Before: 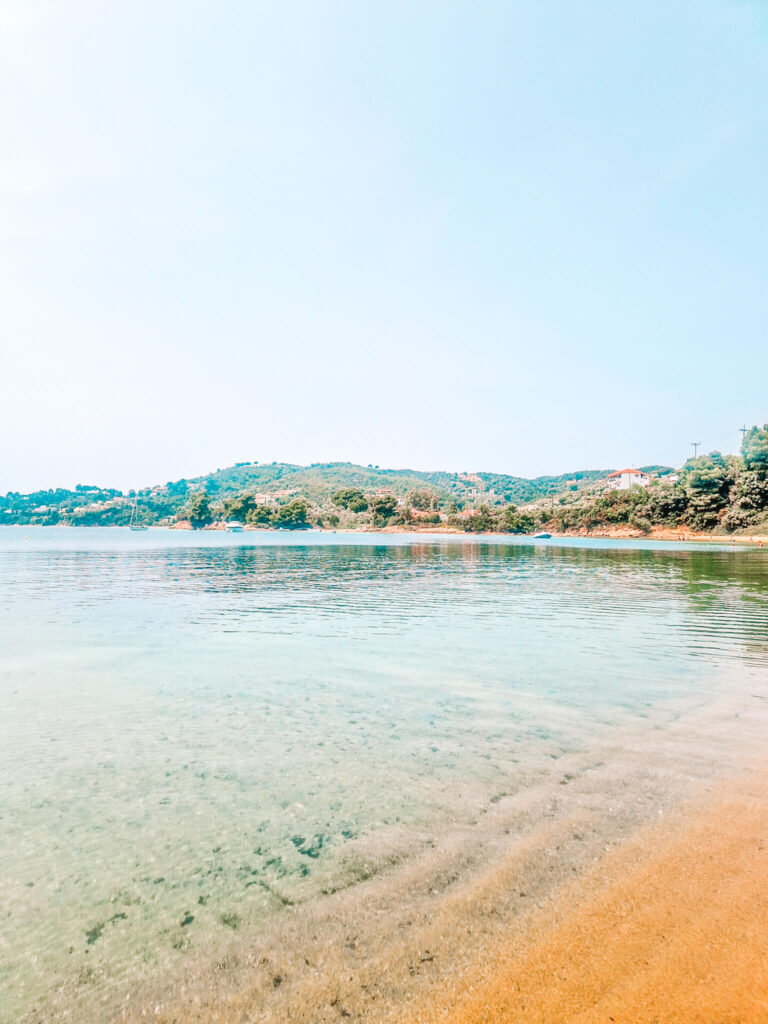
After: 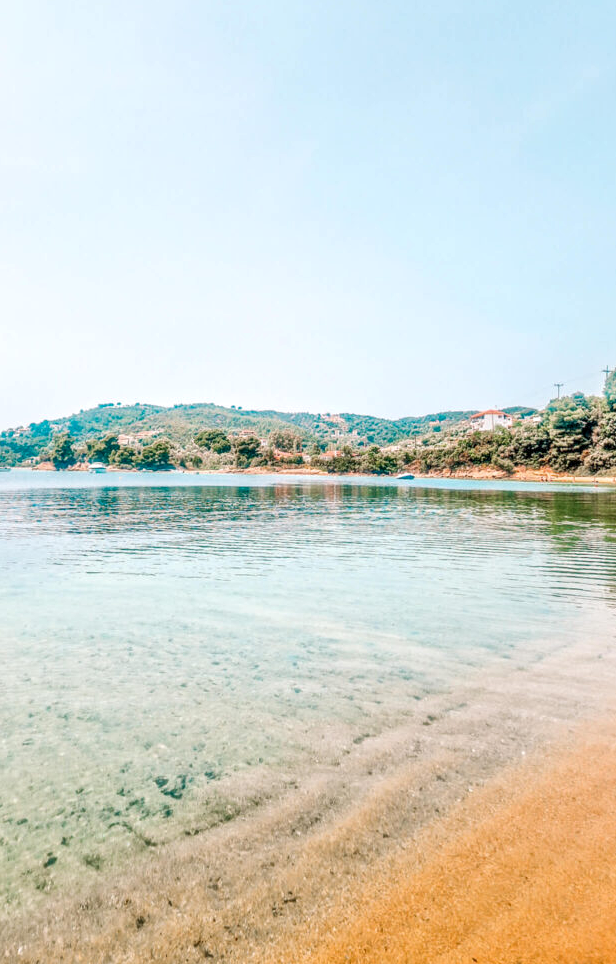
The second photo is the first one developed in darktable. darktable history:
crop and rotate: left 17.959%, top 5.771%, right 1.742%
tone equalizer: on, module defaults
local contrast: detail 130%
